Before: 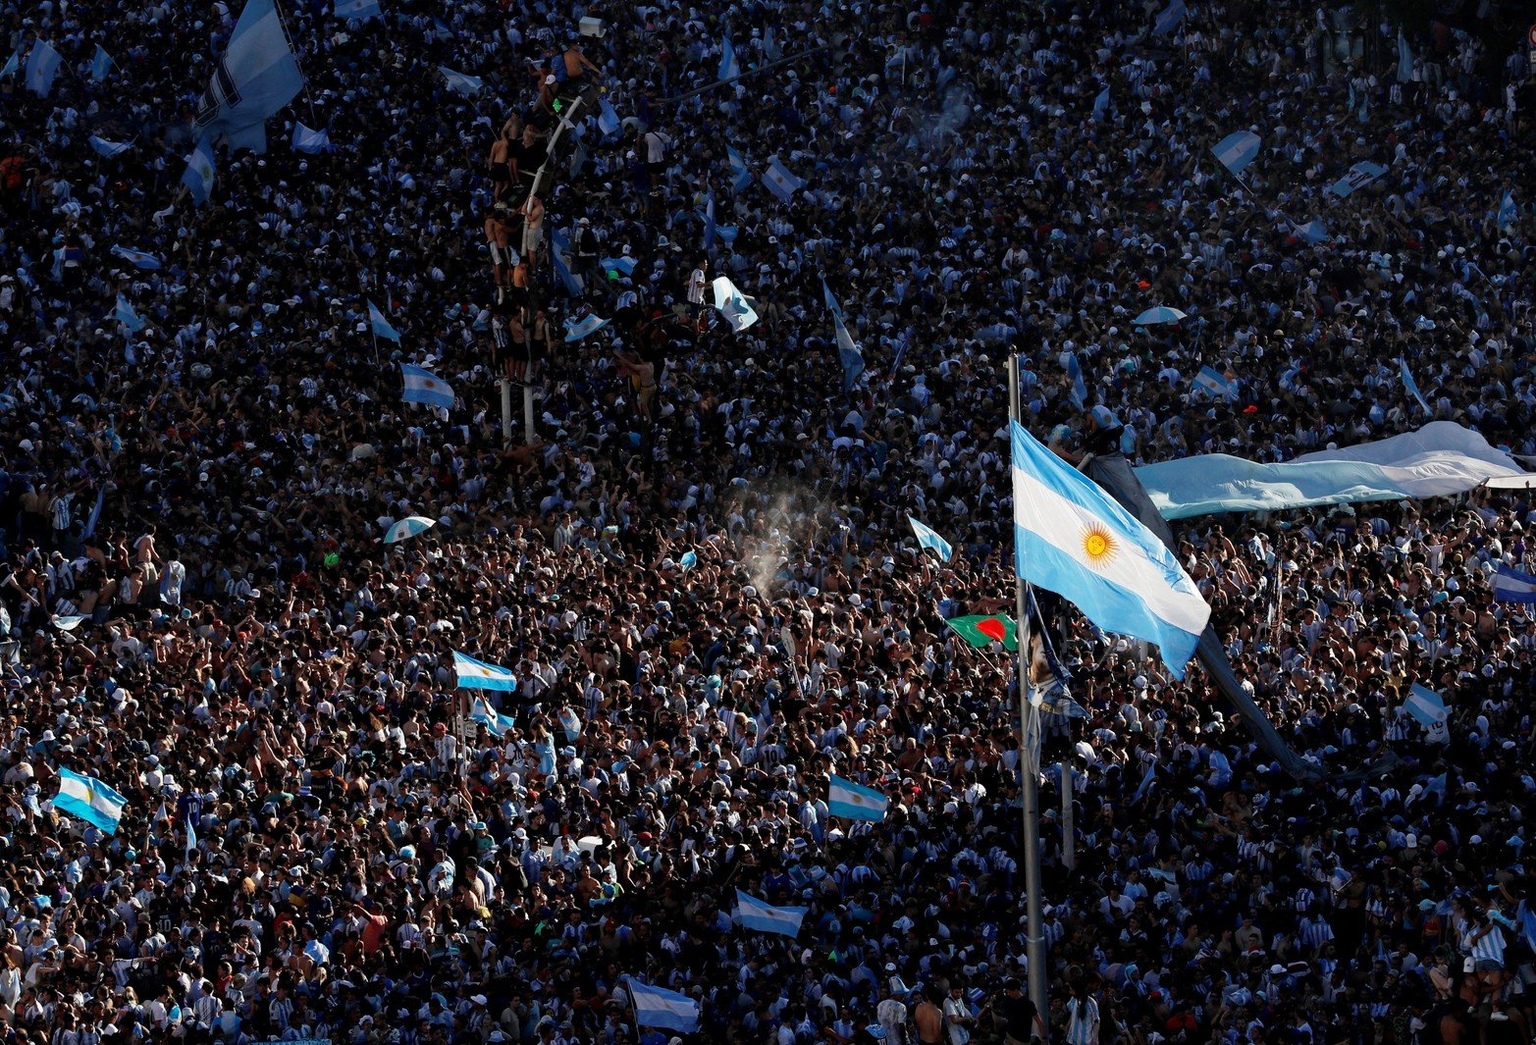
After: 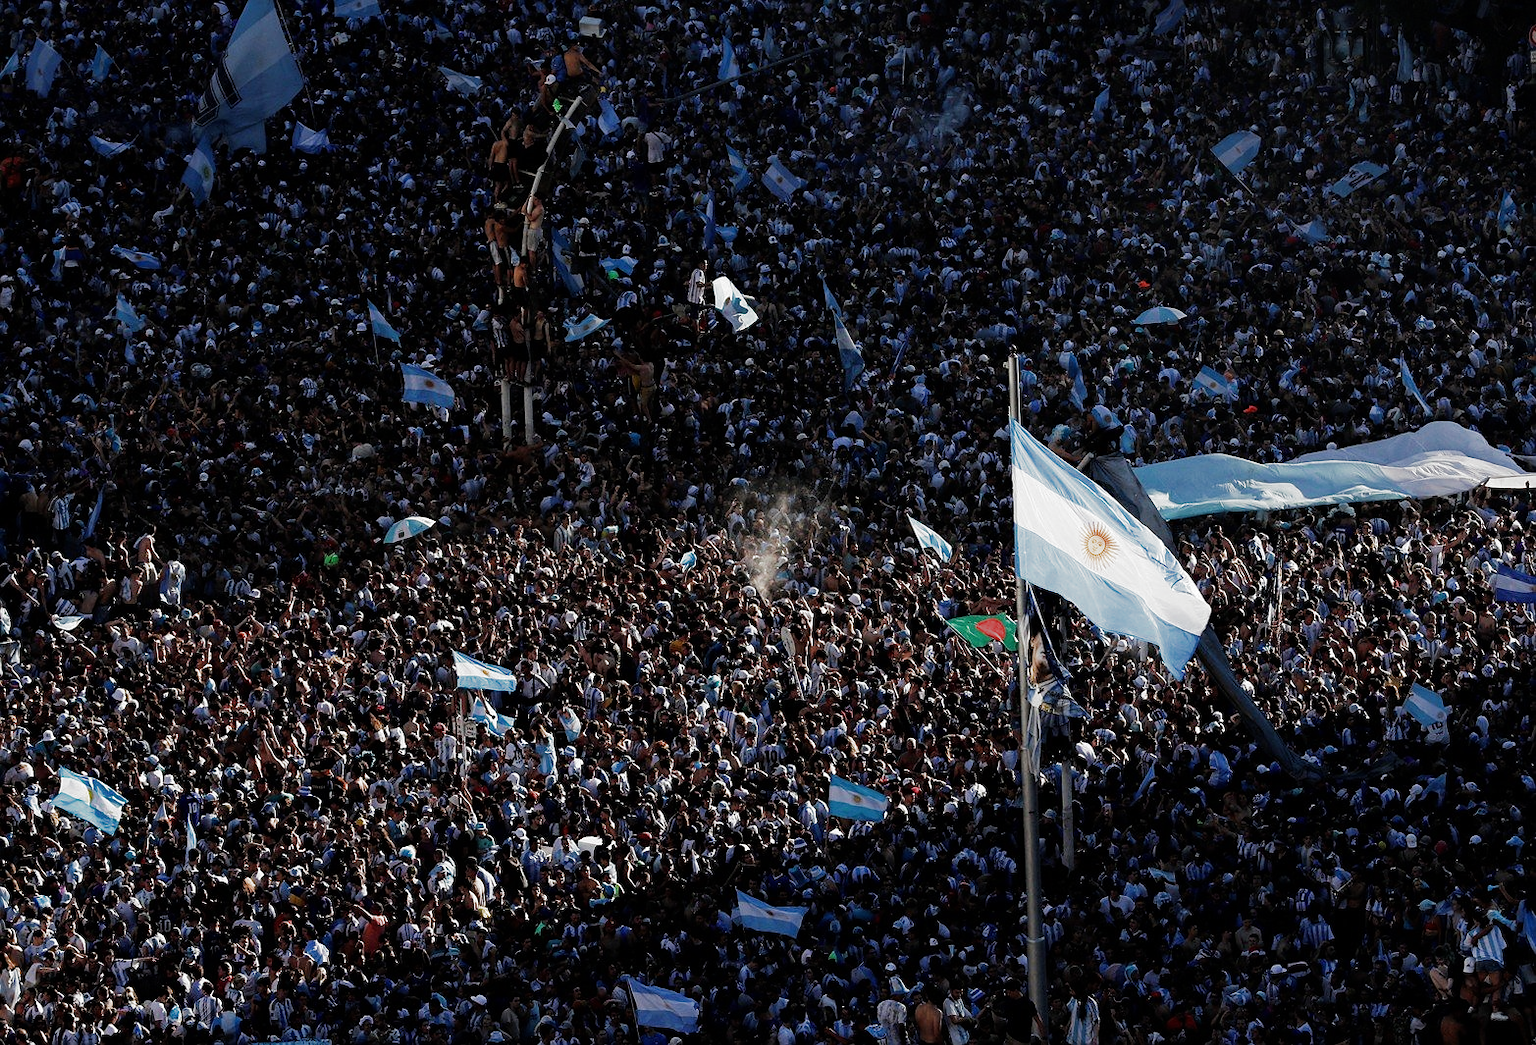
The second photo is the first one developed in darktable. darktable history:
sharpen: radius 1.018
tone equalizer: -8 EV -0.429 EV, -7 EV -0.377 EV, -6 EV -0.337 EV, -5 EV -0.206 EV, -3 EV 0.218 EV, -2 EV 0.324 EV, -1 EV 0.373 EV, +0 EV 0.434 EV
filmic rgb: black relative exposure -16 EV, white relative exposure 2.93 EV, hardness 10, add noise in highlights 0.001, color science v3 (2019), use custom middle-gray values true, contrast in highlights soft
